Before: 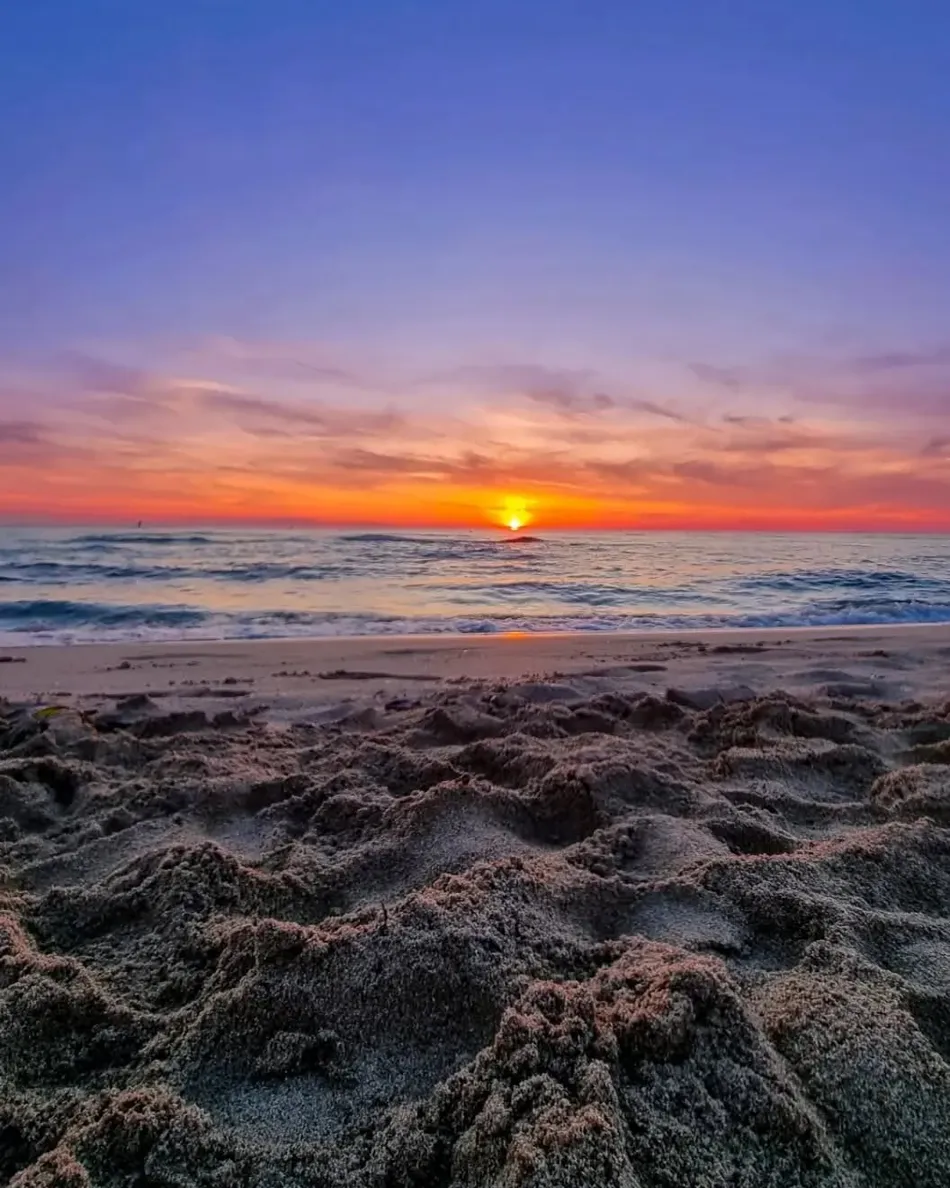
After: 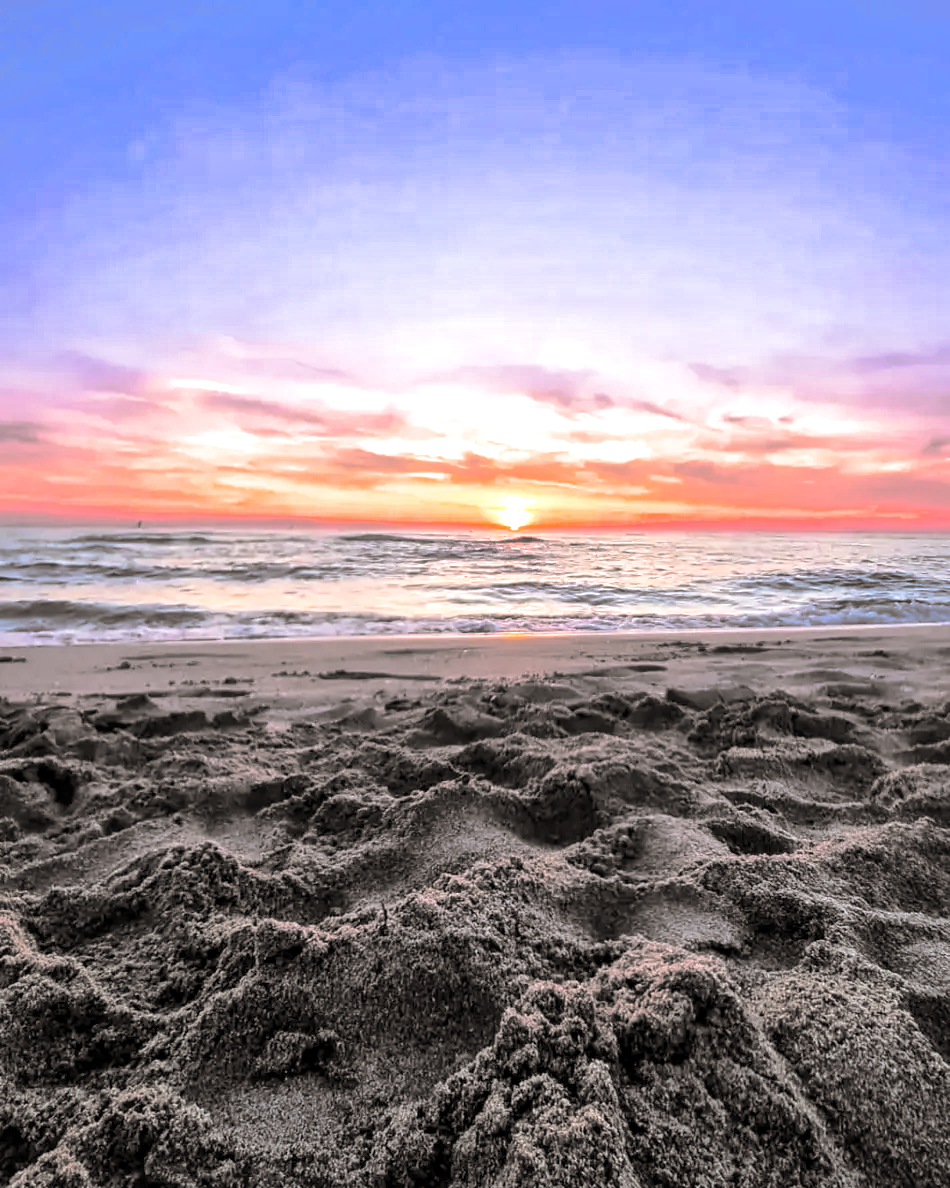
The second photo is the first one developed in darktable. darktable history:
levels: mode automatic, black 0.023%, white 99.97%, levels [0.062, 0.494, 0.925]
exposure: exposure 1.15 EV, compensate highlight preservation false
local contrast: mode bilateral grid, contrast 20, coarseness 50, detail 130%, midtone range 0.2
split-toning: shadows › hue 26°, shadows › saturation 0.09, highlights › hue 40°, highlights › saturation 0.18, balance -63, compress 0%
